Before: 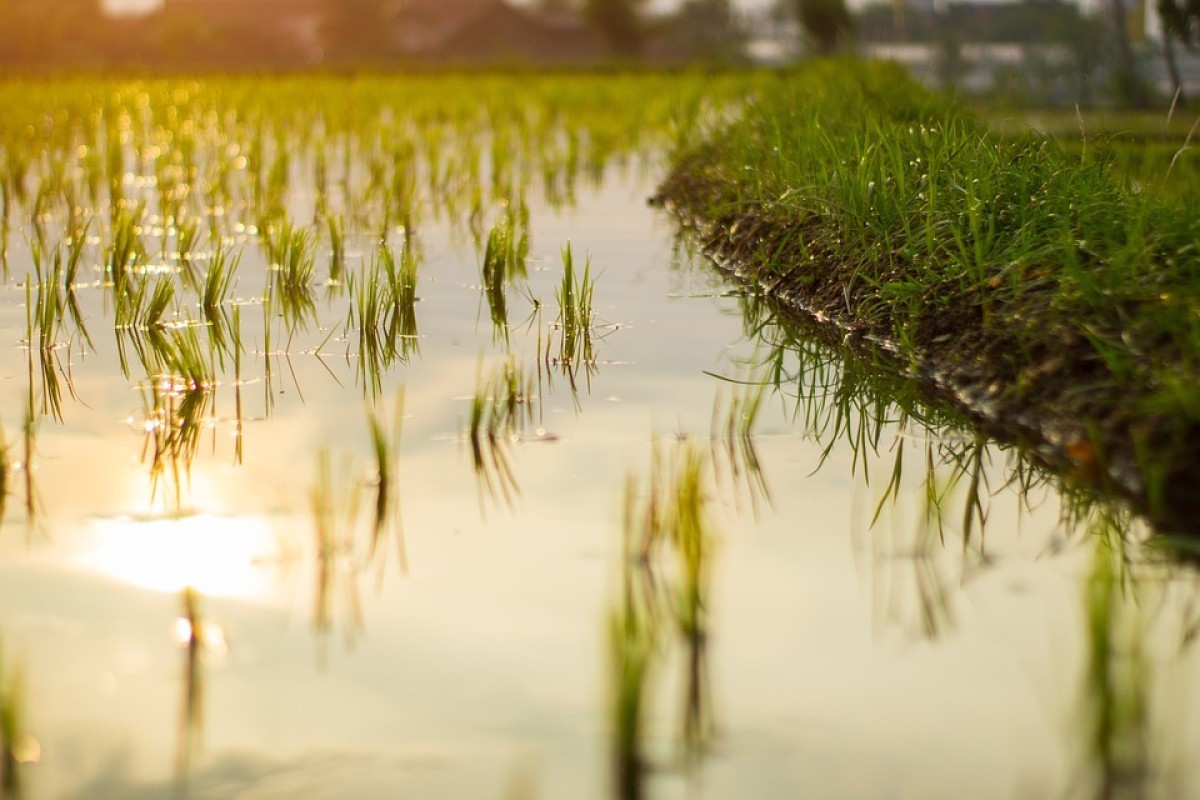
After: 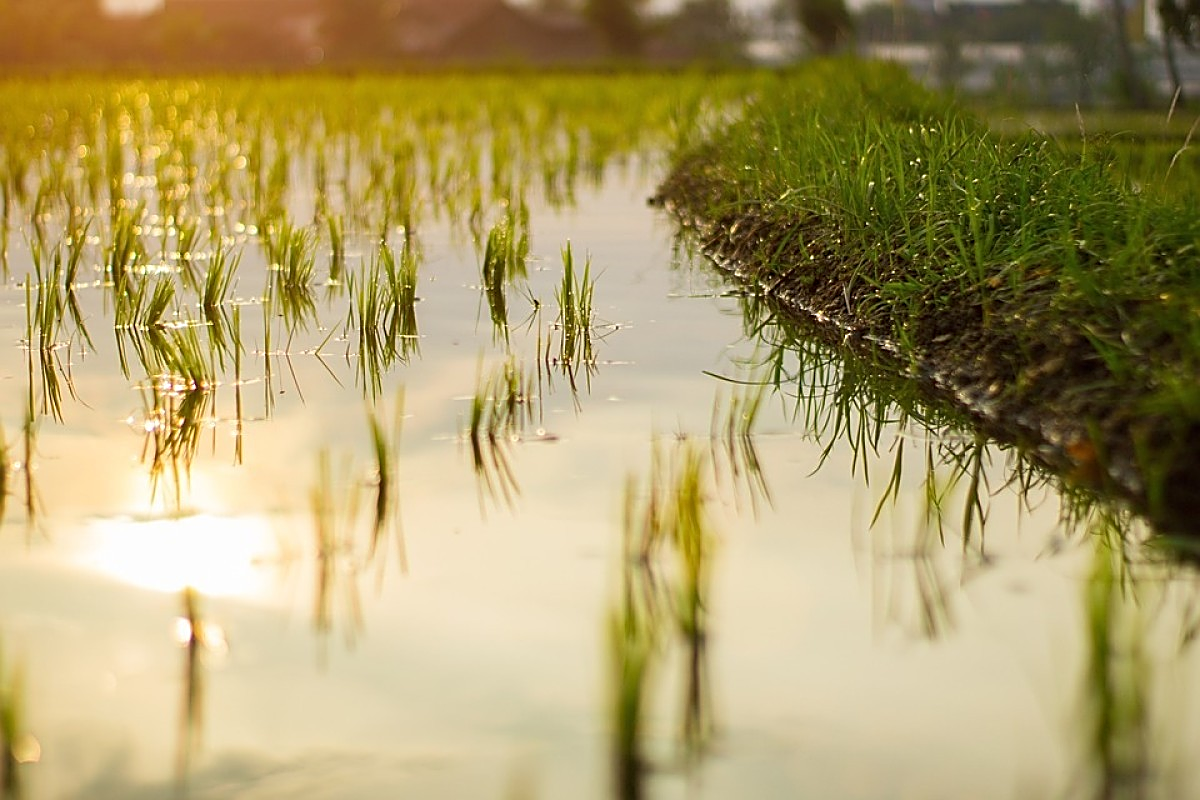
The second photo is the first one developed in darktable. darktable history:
sharpen: amount 0.735
